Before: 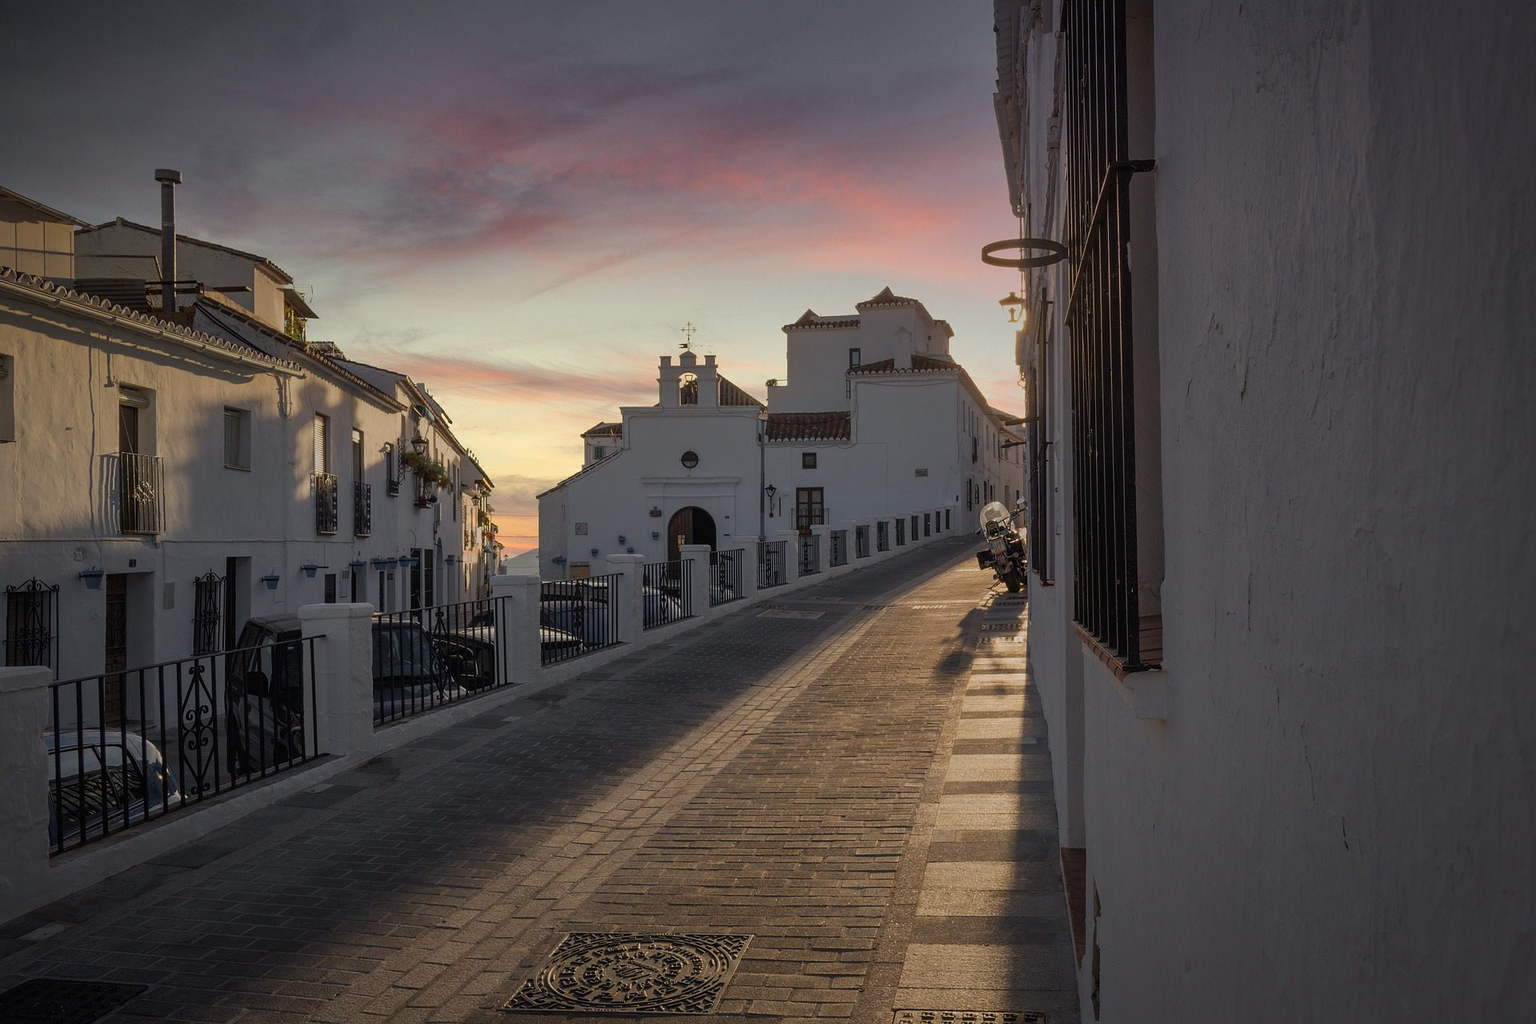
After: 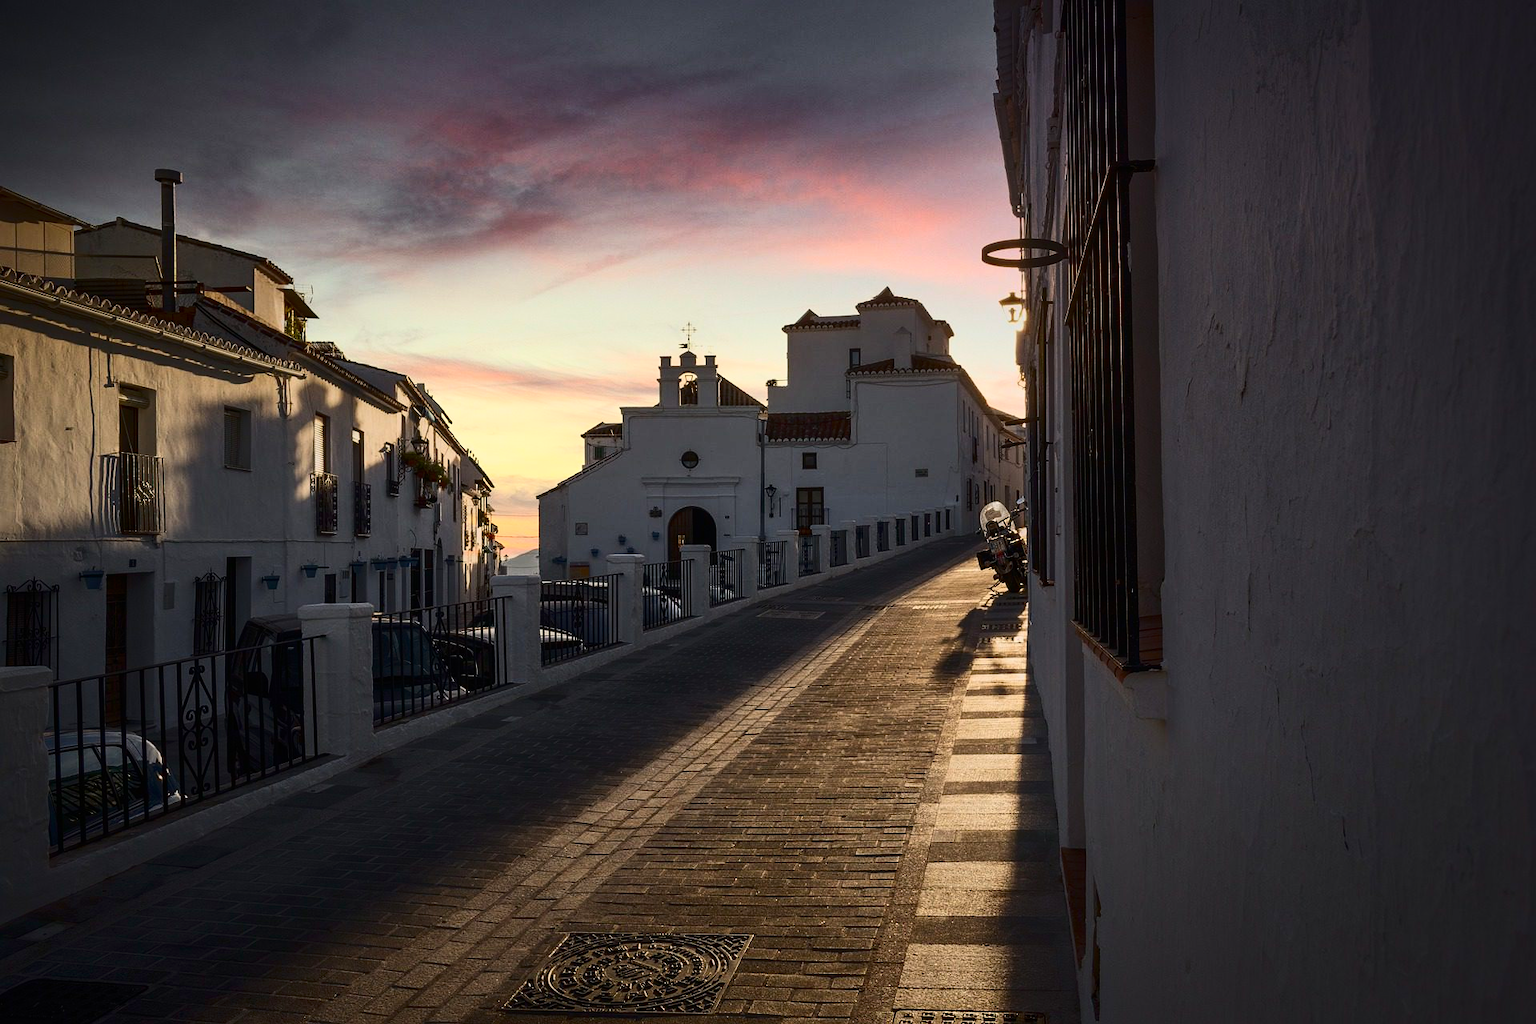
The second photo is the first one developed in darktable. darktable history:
contrast brightness saturation: contrast 0.404, brightness 0.048, saturation 0.264
